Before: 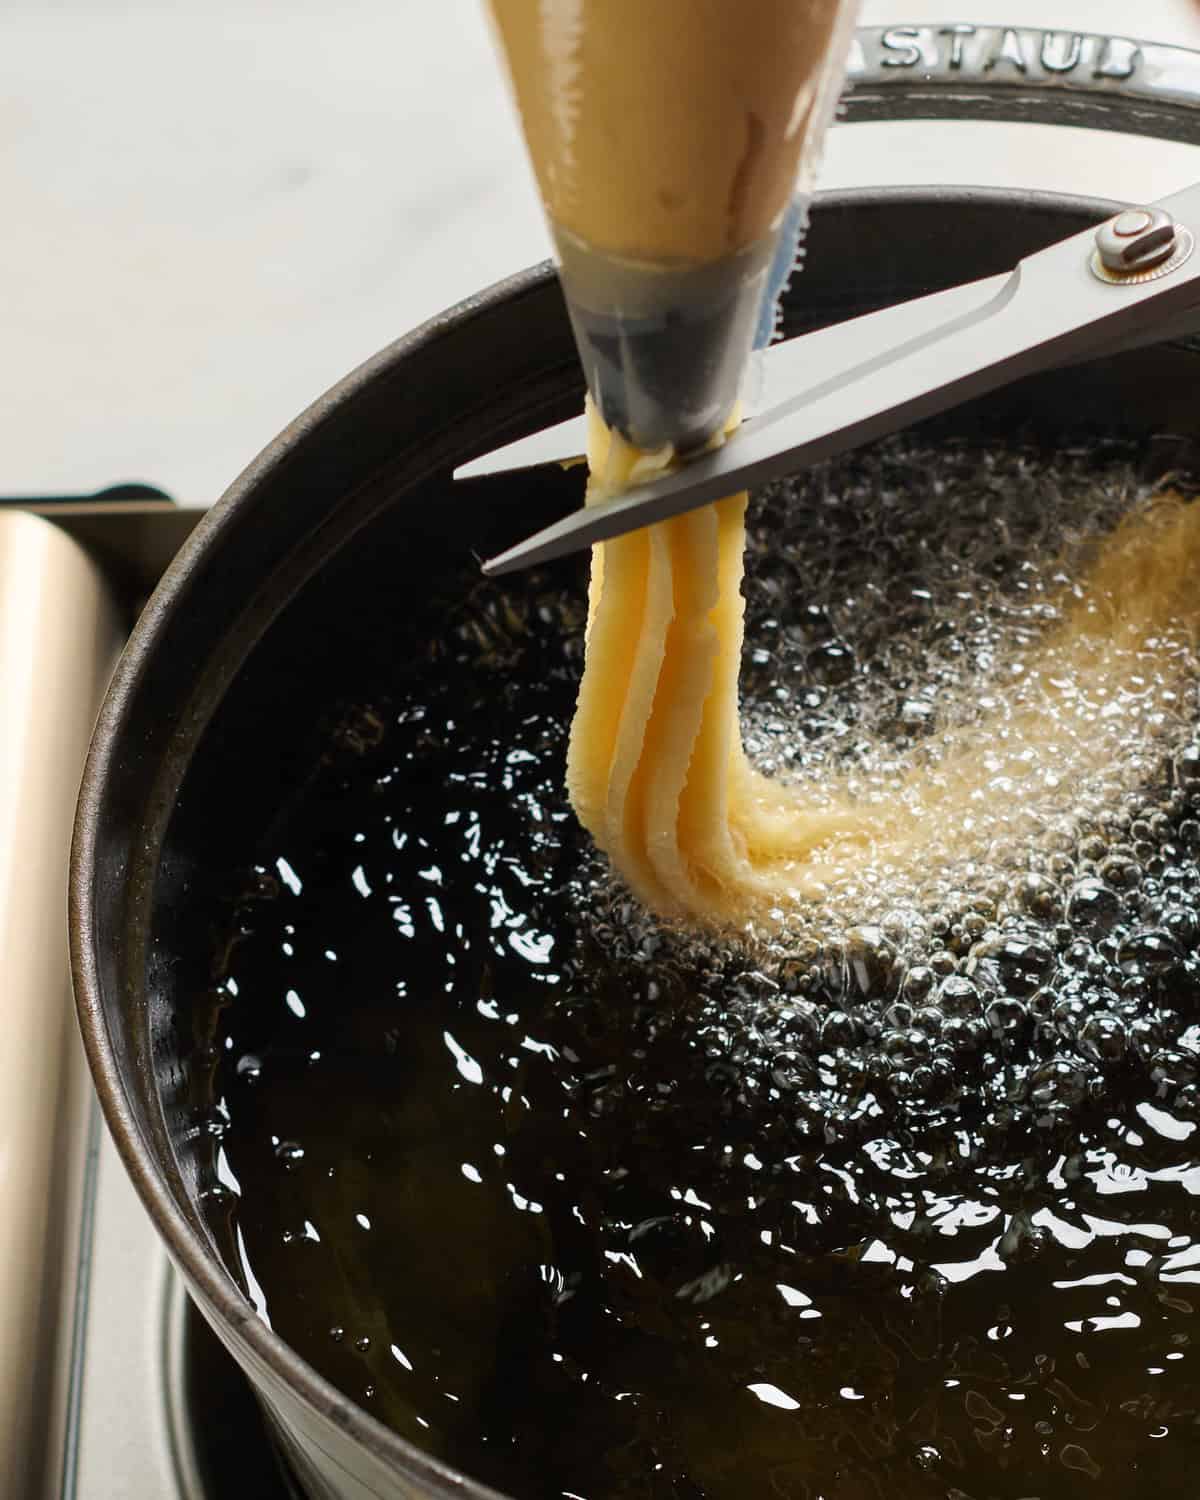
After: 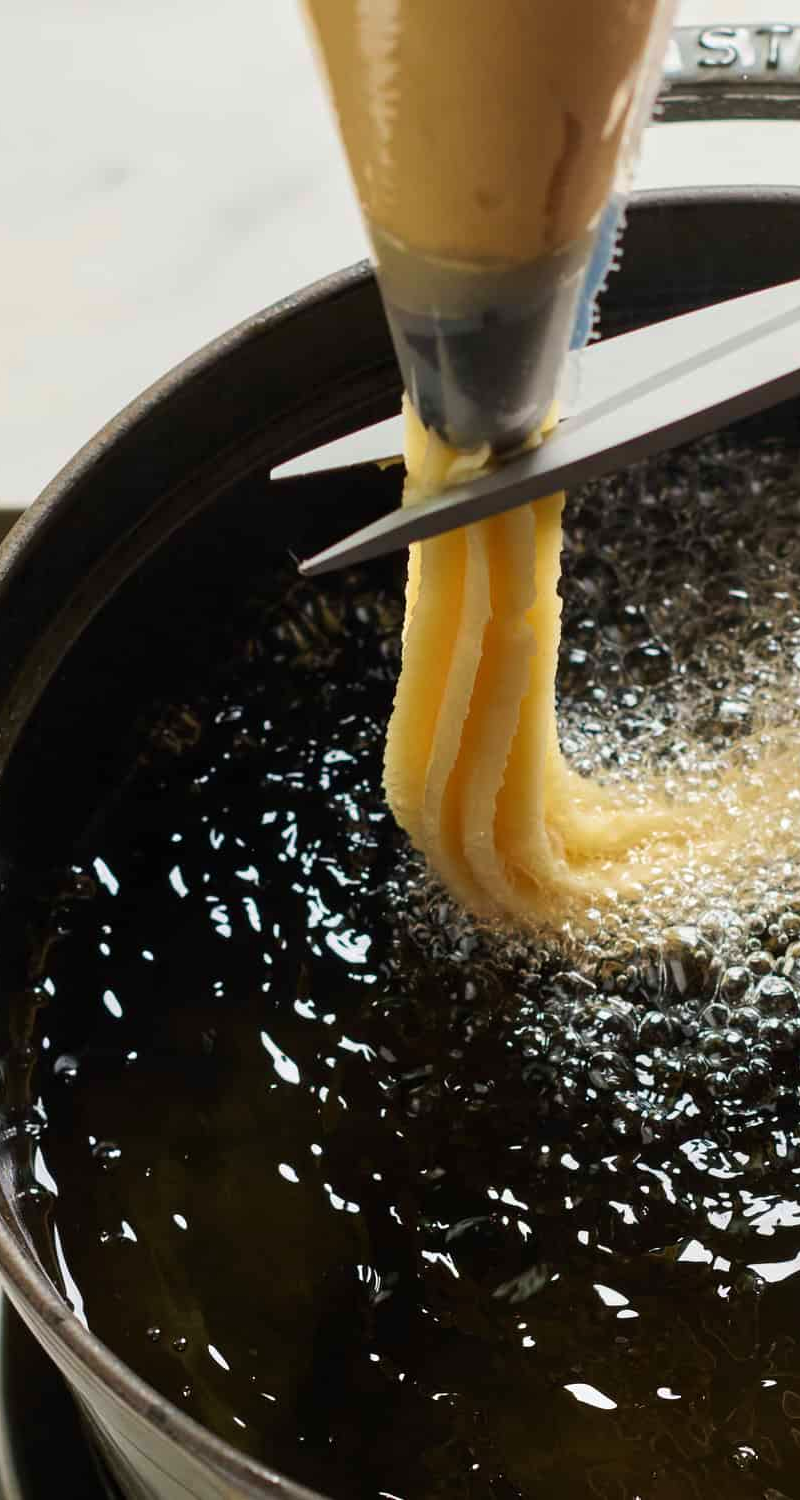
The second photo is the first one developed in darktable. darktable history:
crop and rotate: left 15.329%, right 17.966%
velvia: on, module defaults
